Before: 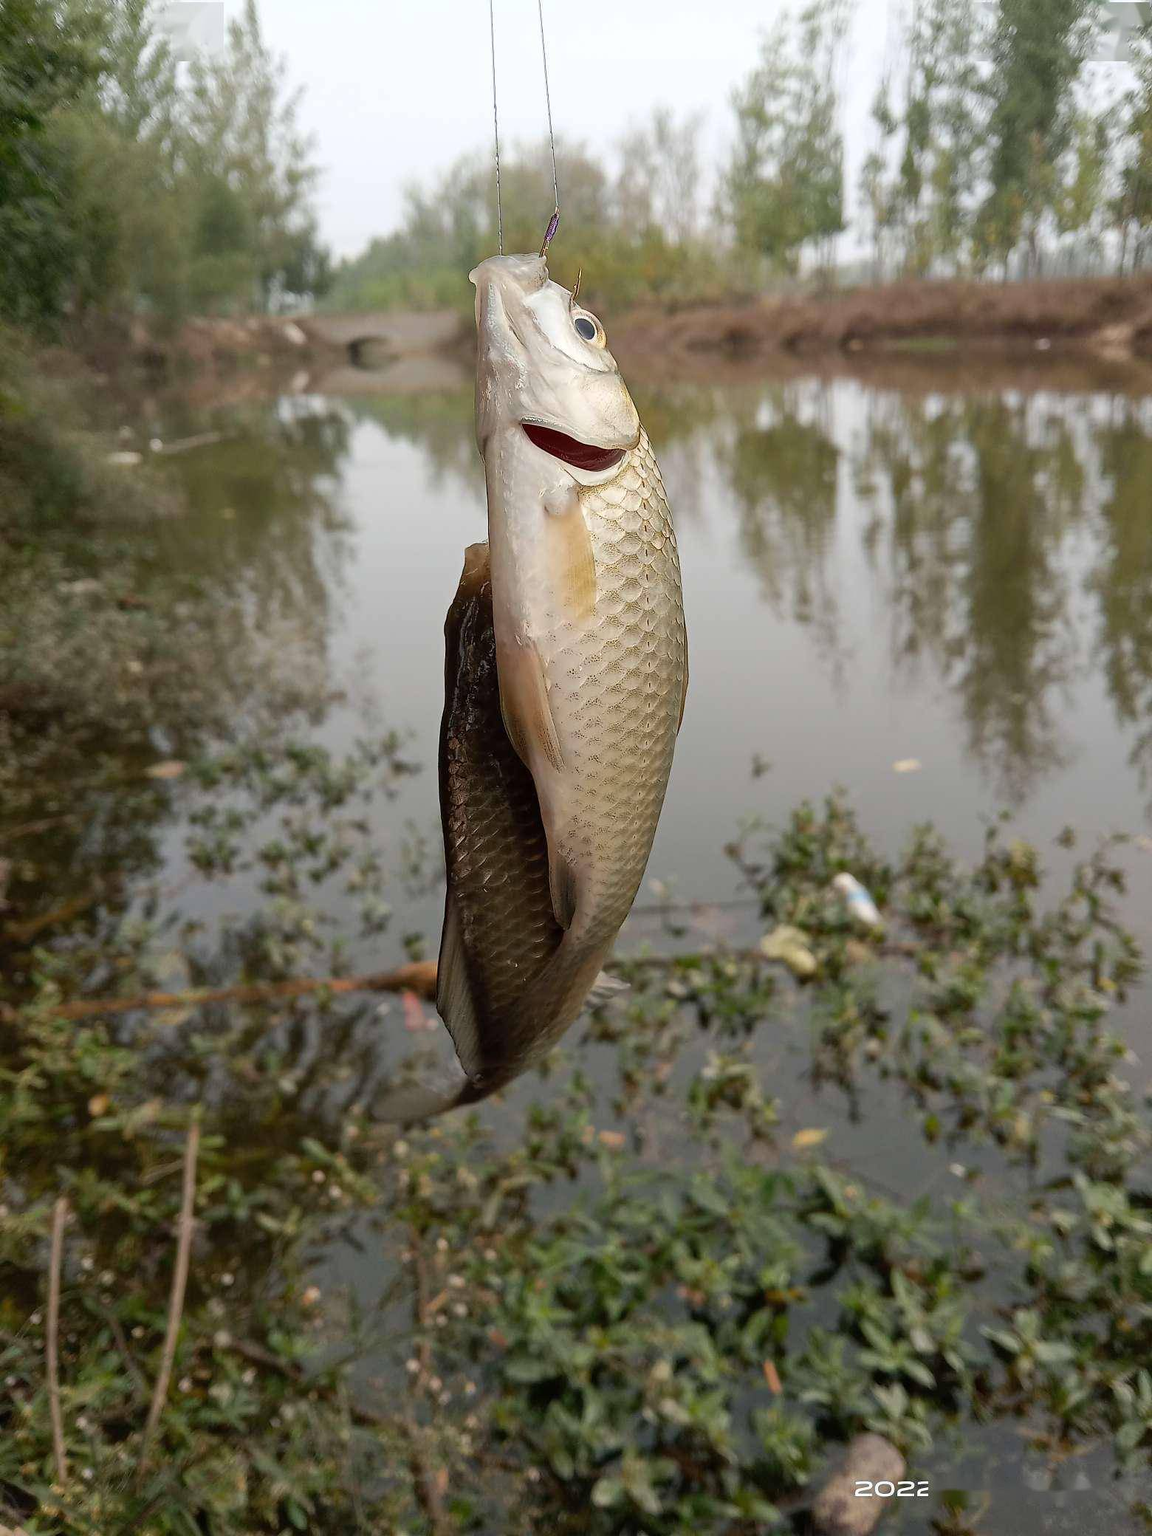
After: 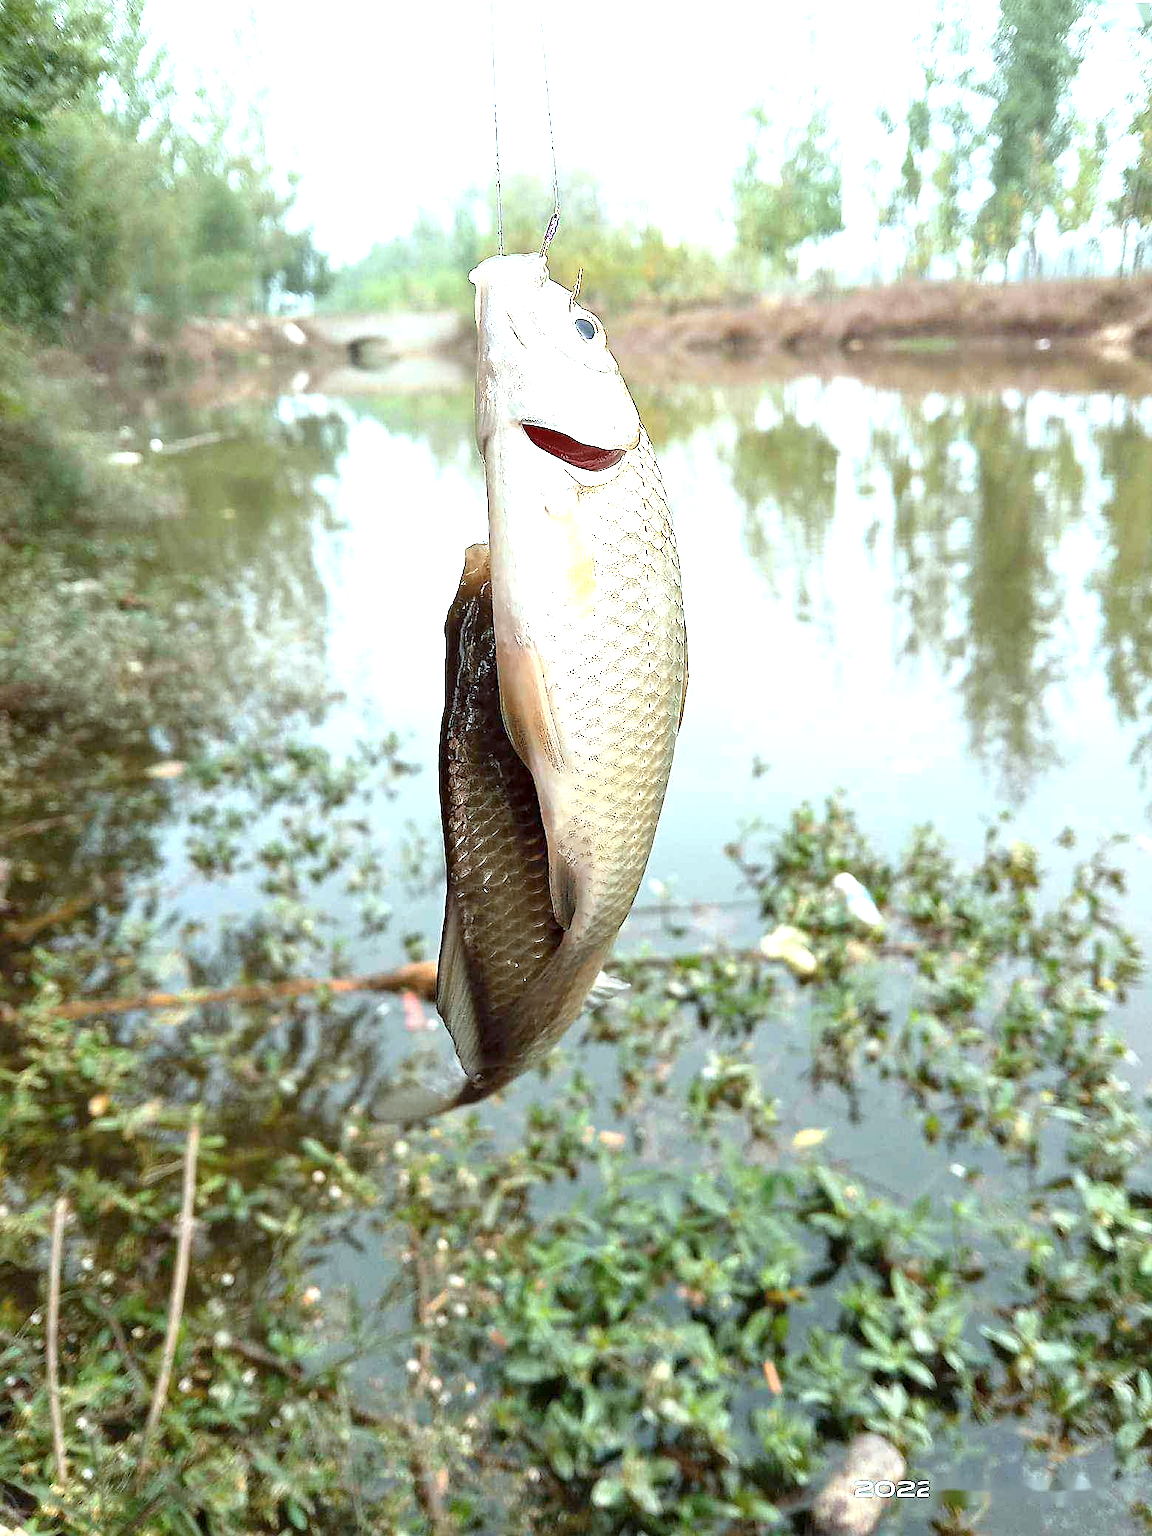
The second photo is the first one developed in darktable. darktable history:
exposure: black level correction 0.001, exposure 1.729 EV, compensate highlight preservation false
color correction: highlights a* -10.02, highlights b* -10.48
sharpen: on, module defaults
